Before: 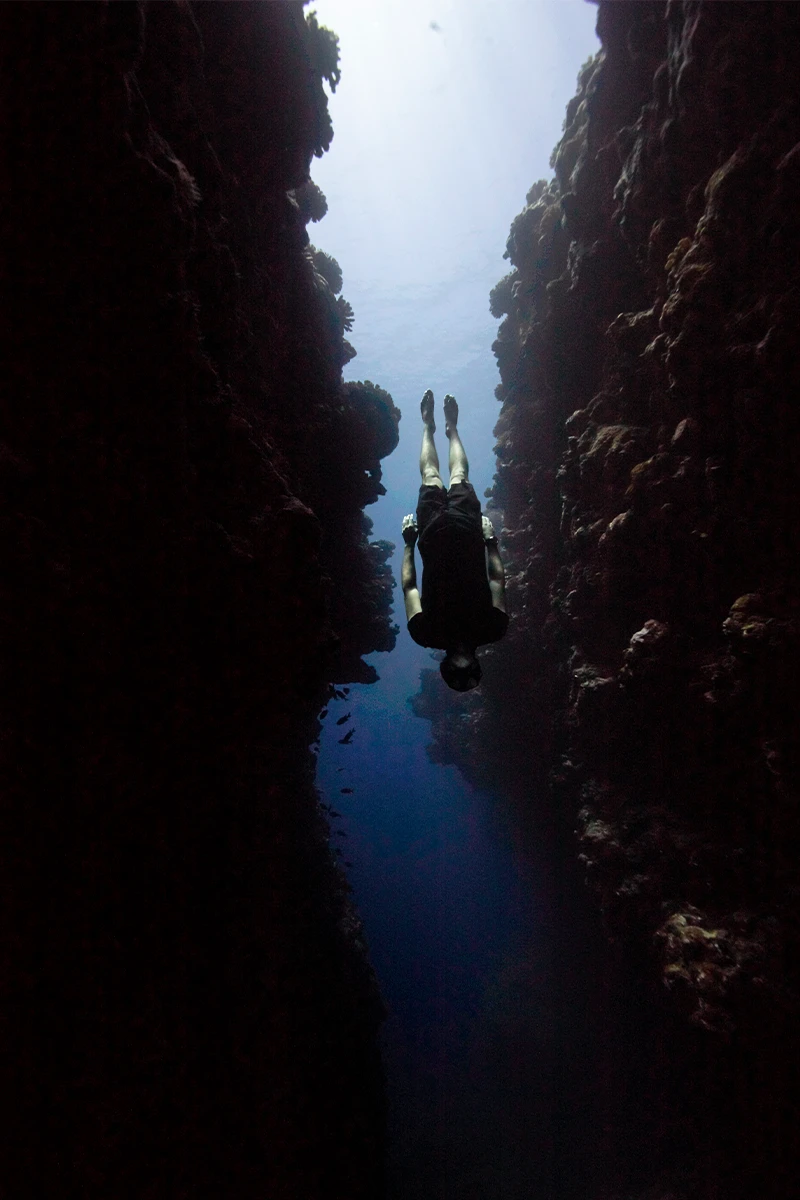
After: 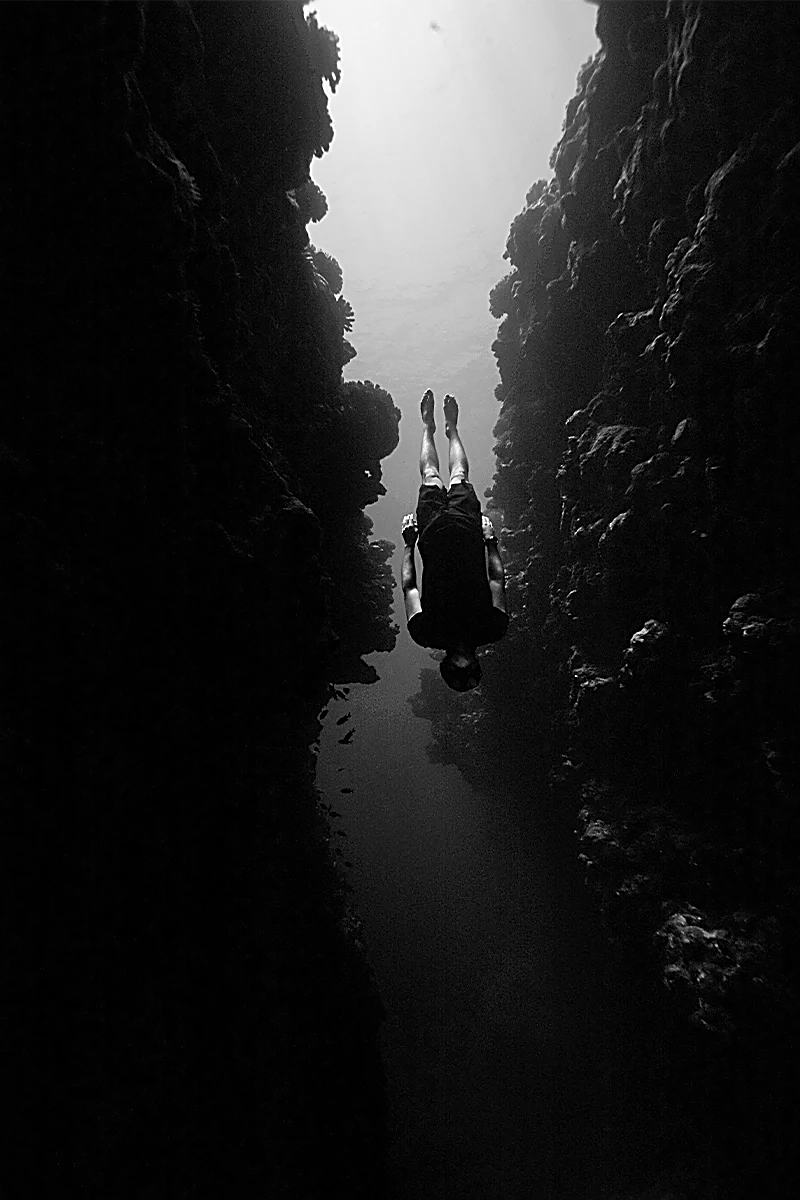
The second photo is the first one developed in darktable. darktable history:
sharpen: radius 1.685, amount 1.294
monochrome: a 32, b 64, size 2.3
